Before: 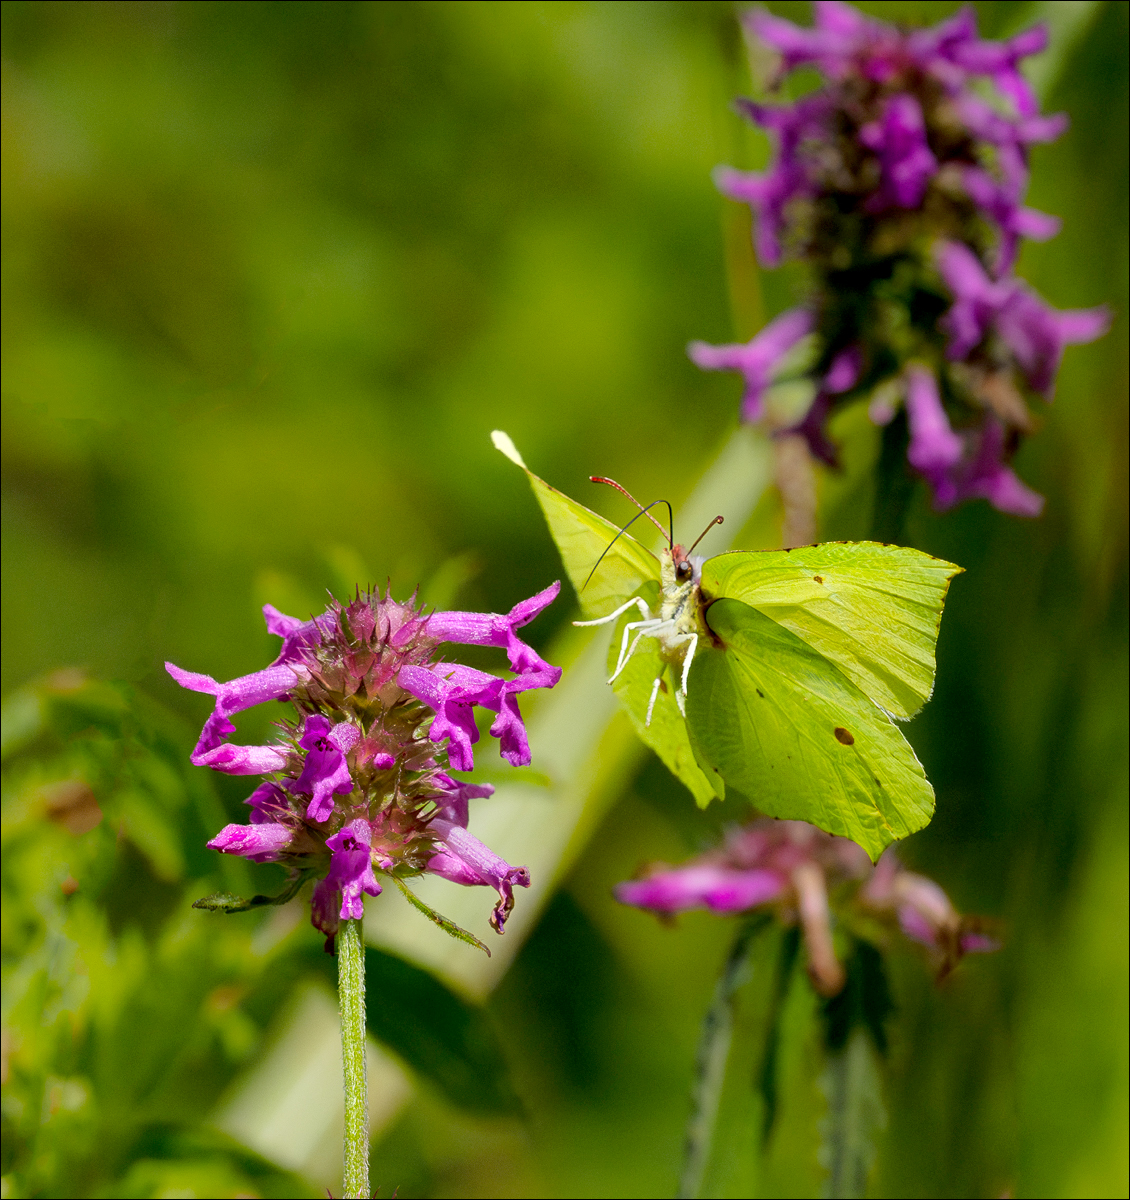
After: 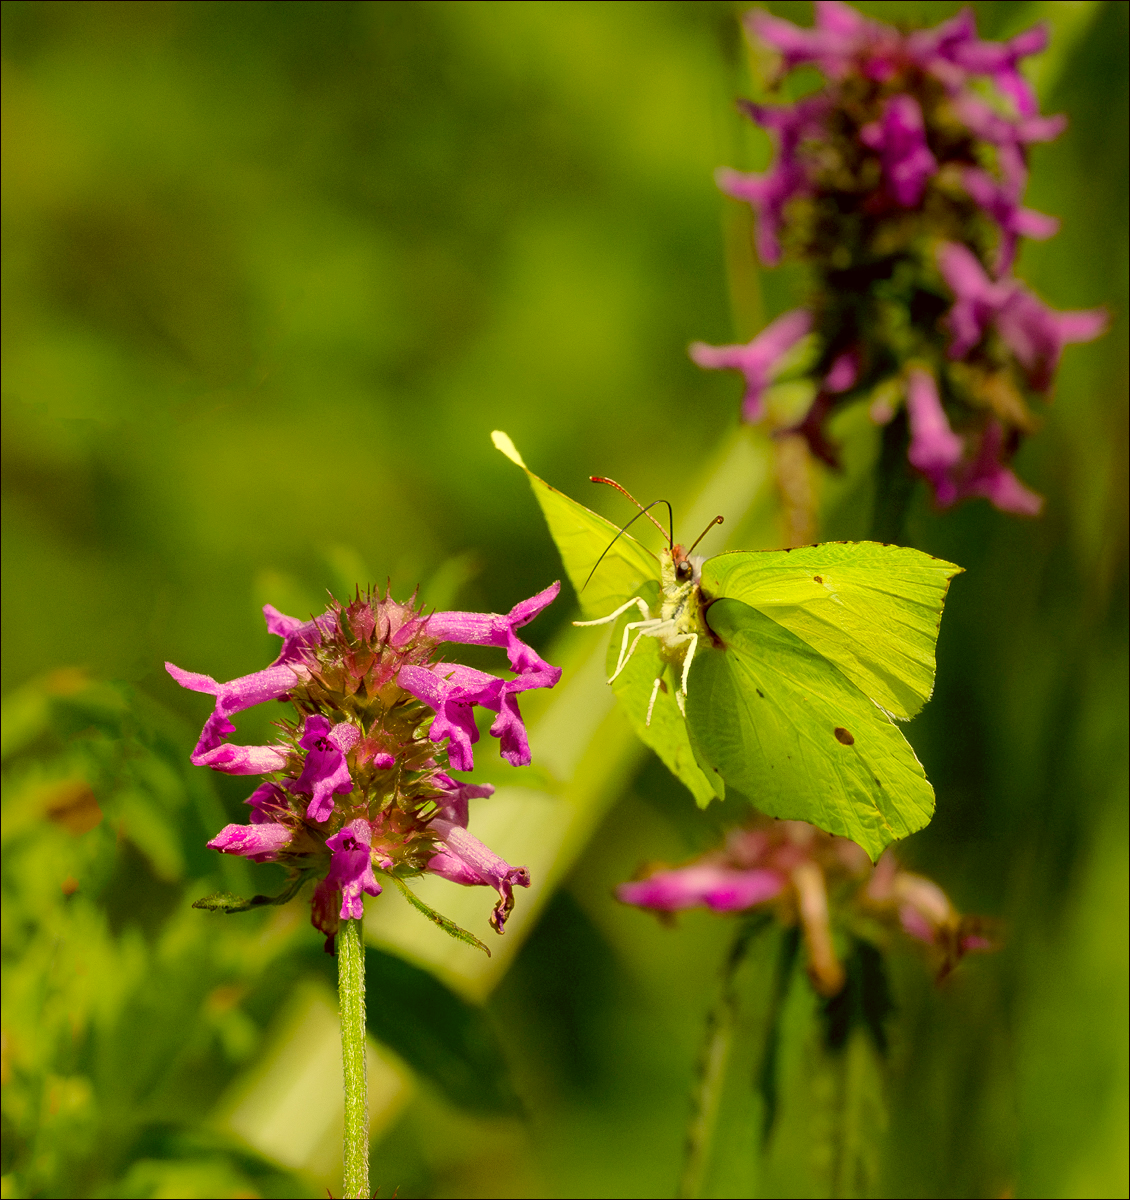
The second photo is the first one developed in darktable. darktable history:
color correction: highlights a* 0.162, highlights b* 29.53, shadows a* -0.162, shadows b* 21.09
